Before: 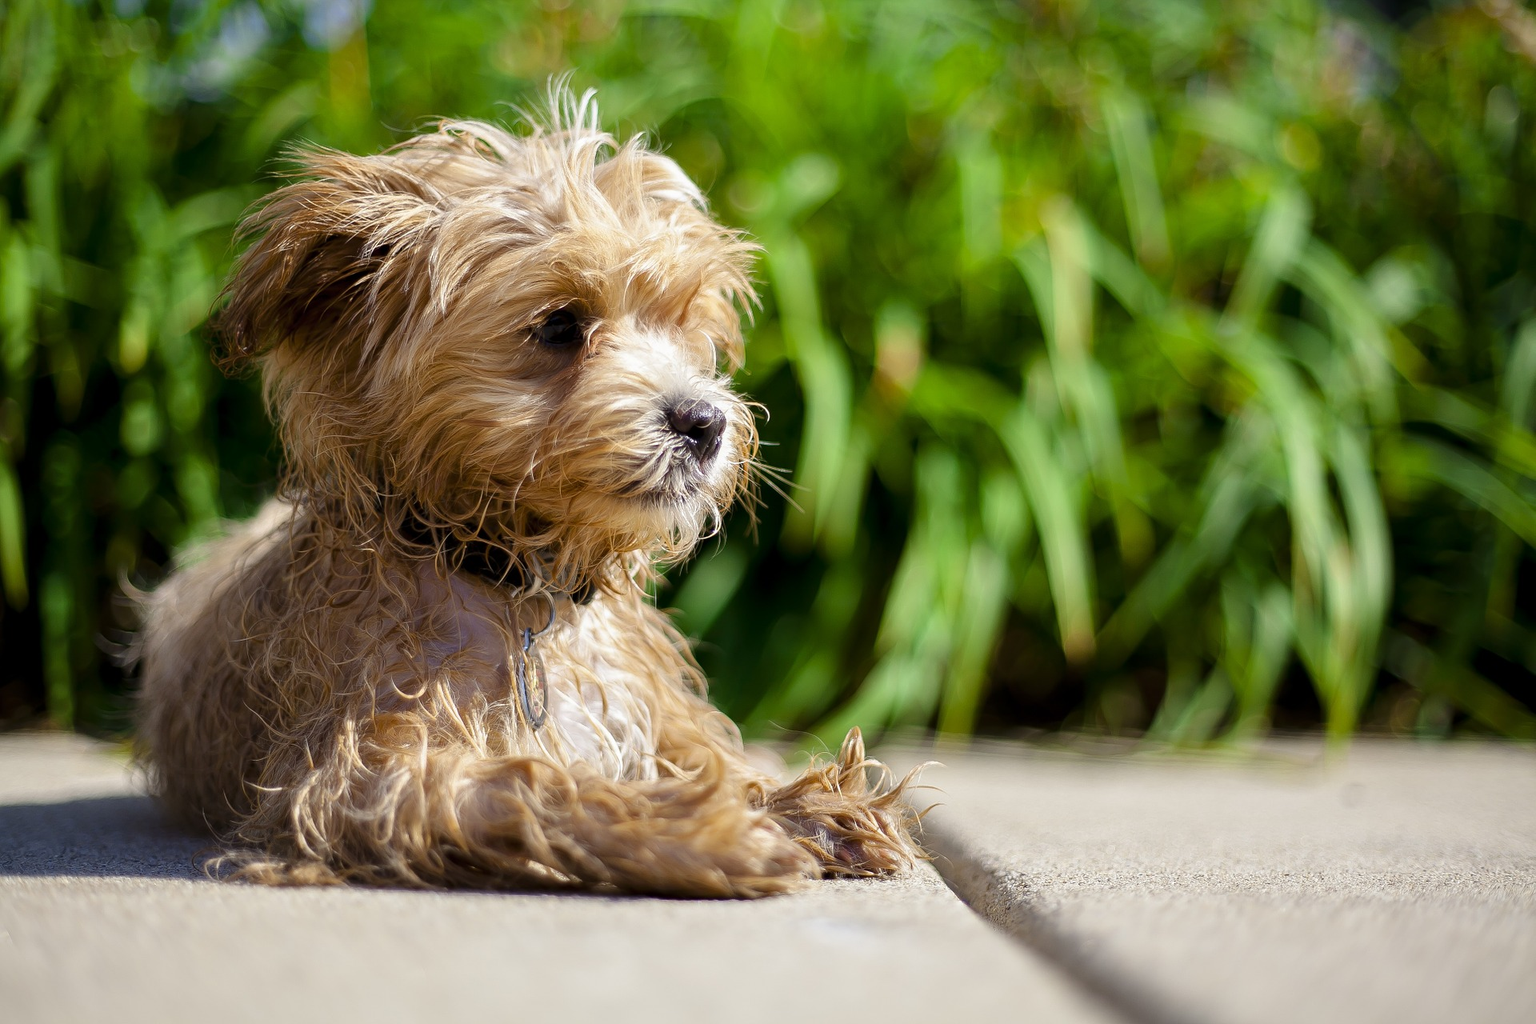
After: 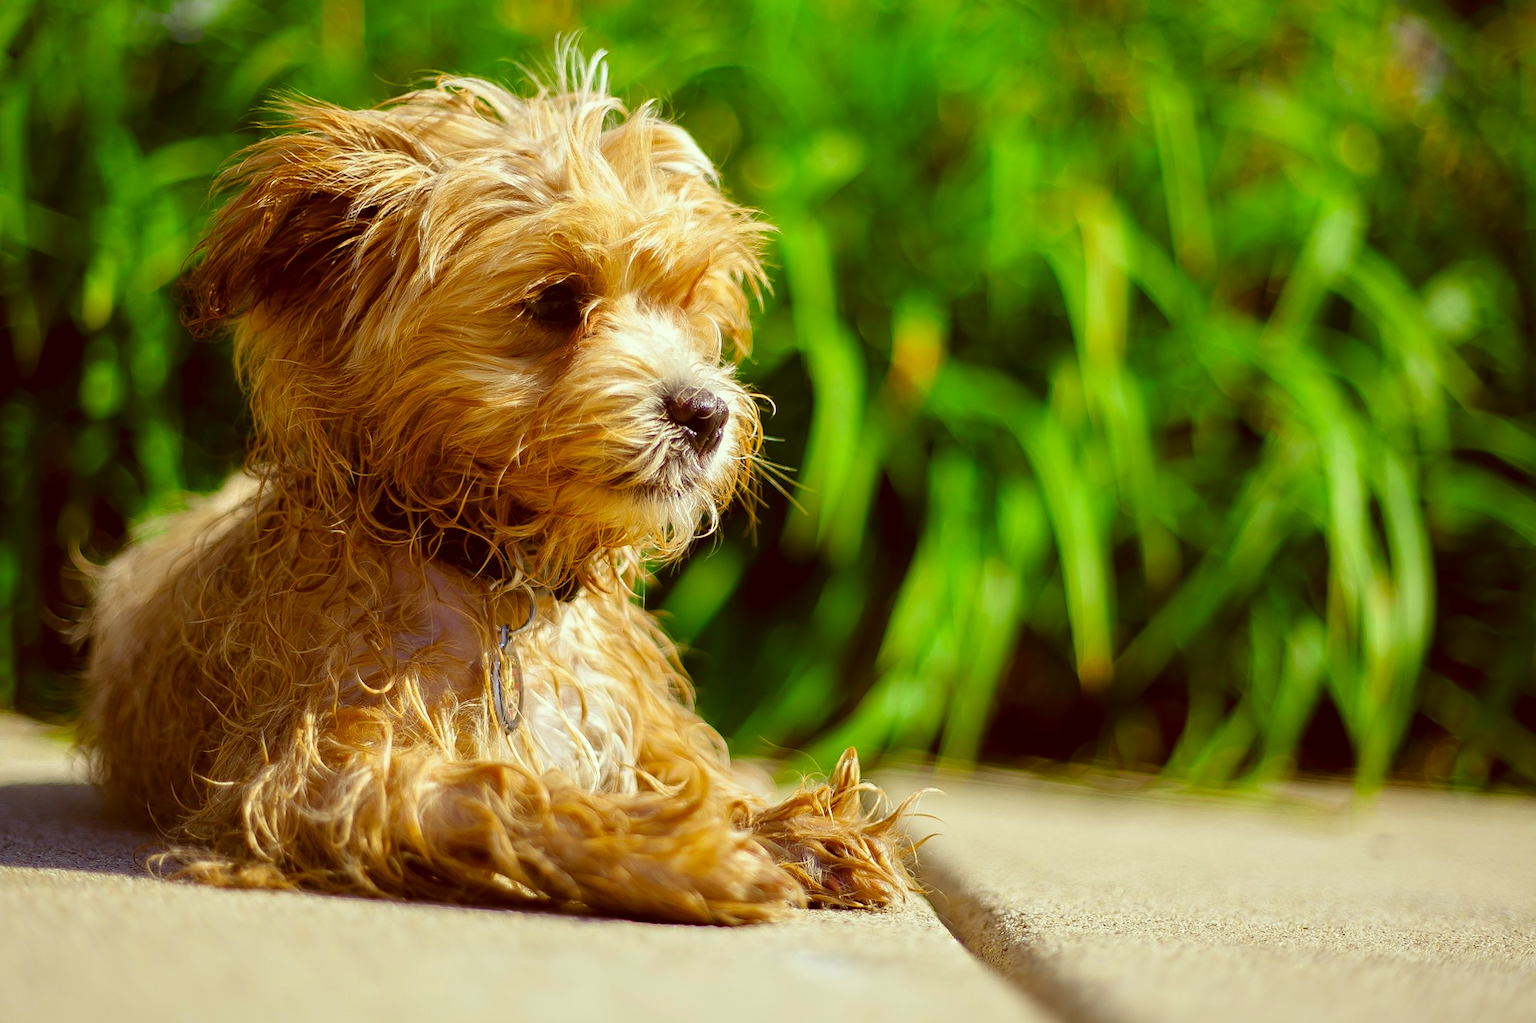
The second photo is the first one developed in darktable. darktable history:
contrast brightness saturation: saturation 0.502
color correction: highlights a* -6.25, highlights b* 9.28, shadows a* 10.64, shadows b* 23.45
crop and rotate: angle -2.81°
